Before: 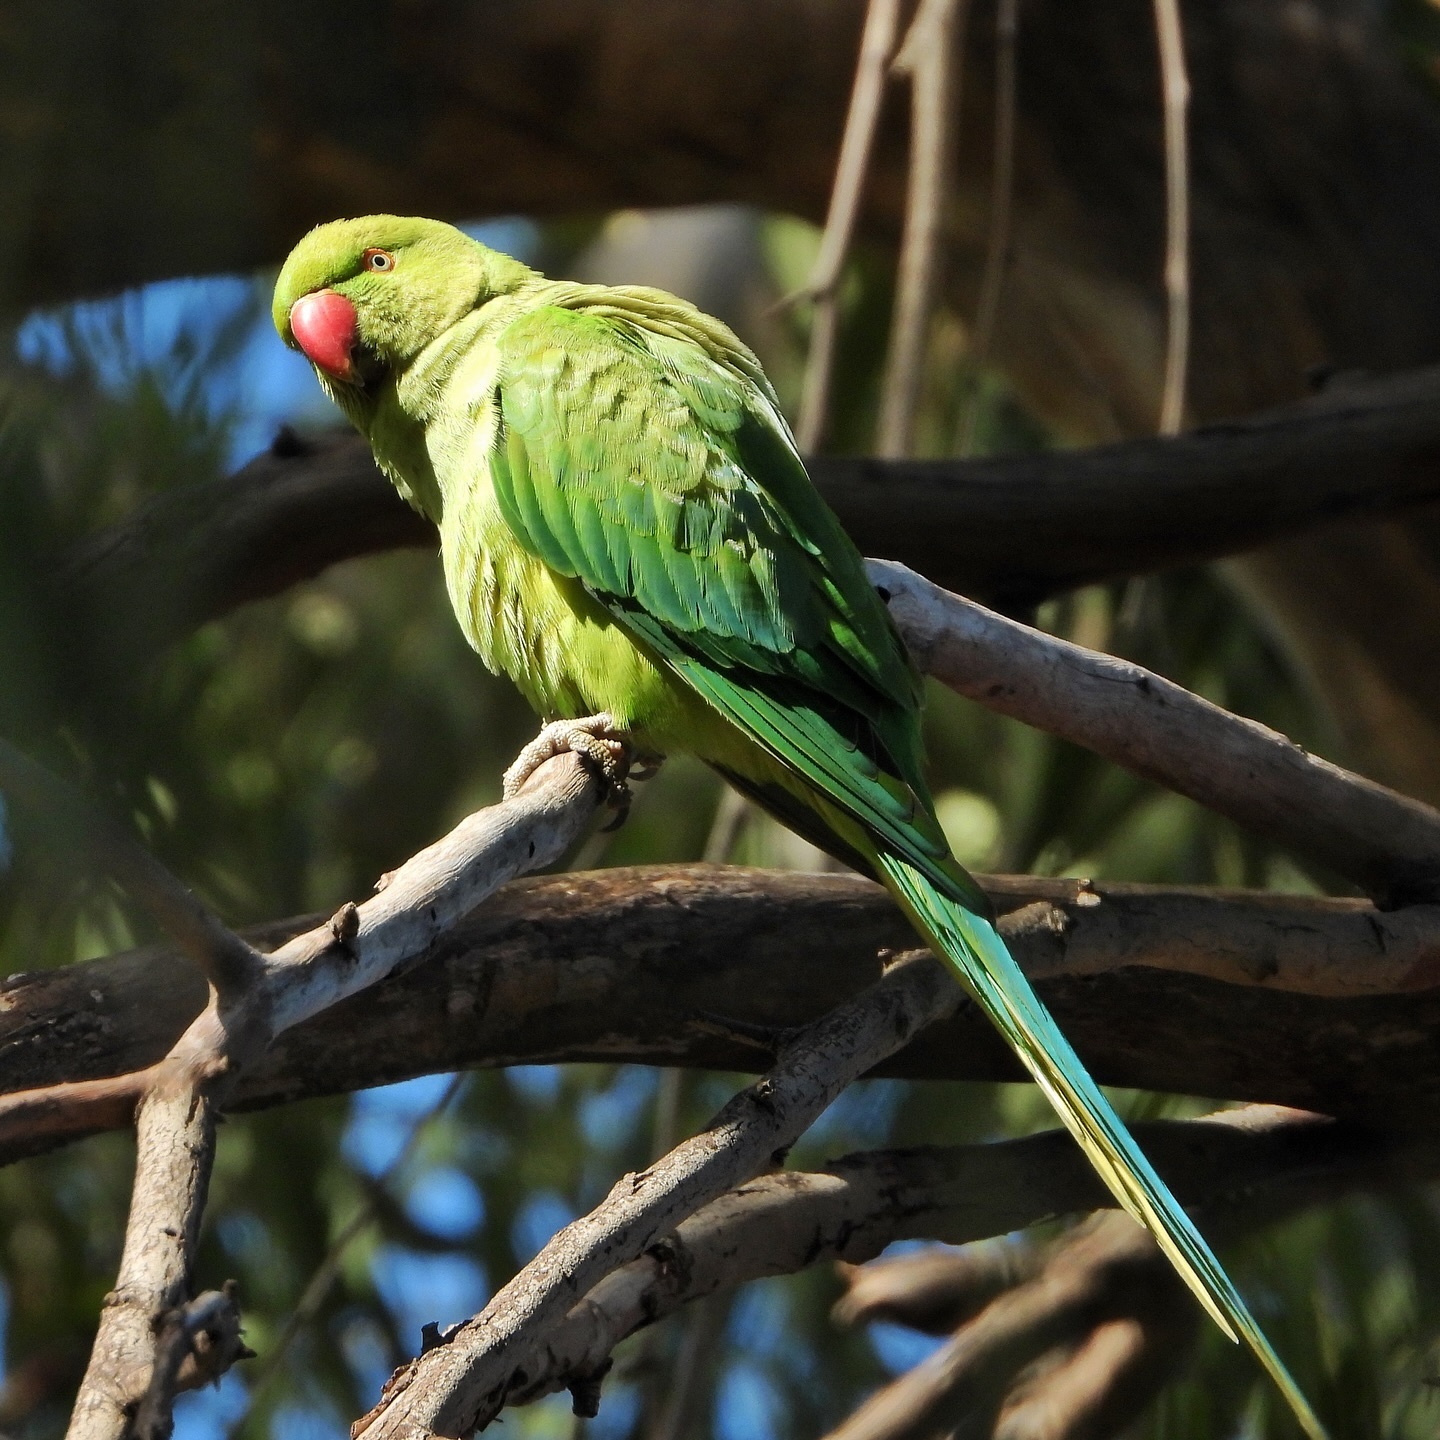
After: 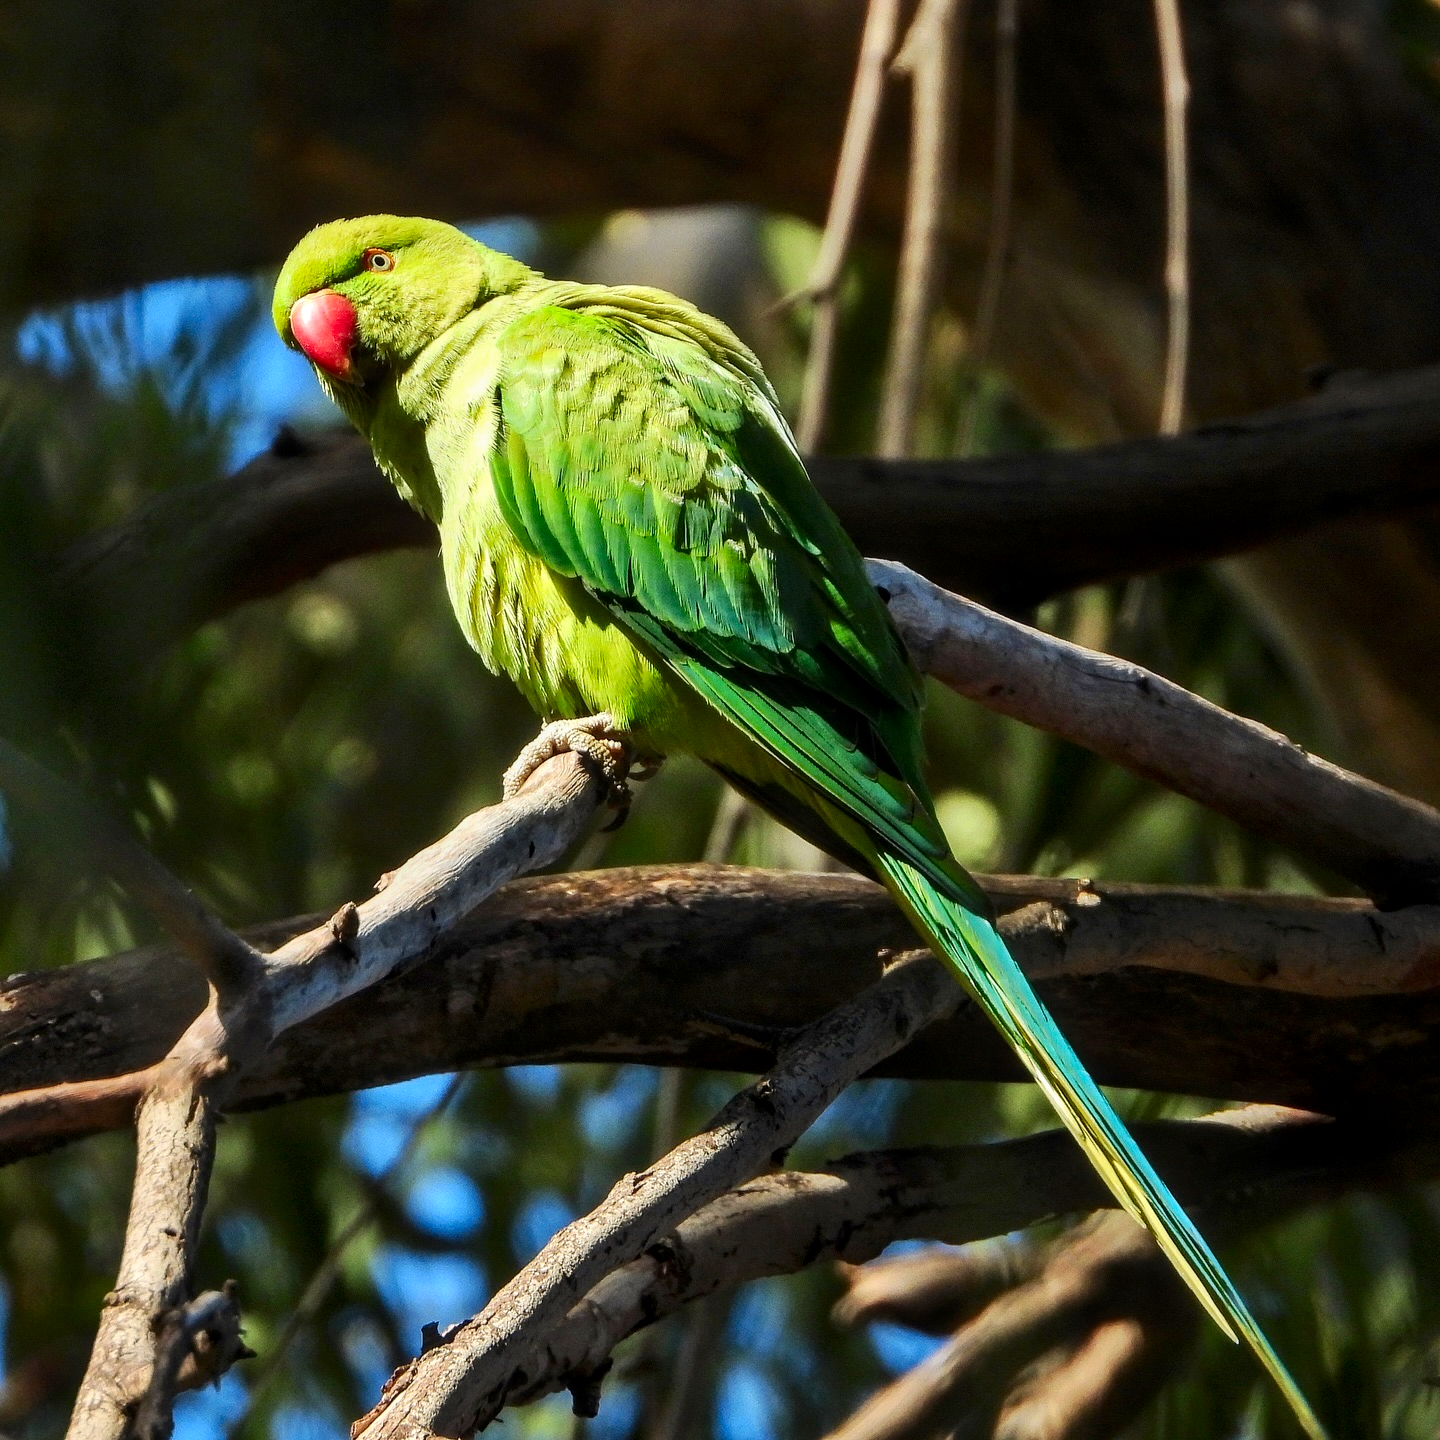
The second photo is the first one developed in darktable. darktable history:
local contrast: detail 130%
contrast brightness saturation: contrast 0.18, saturation 0.3
